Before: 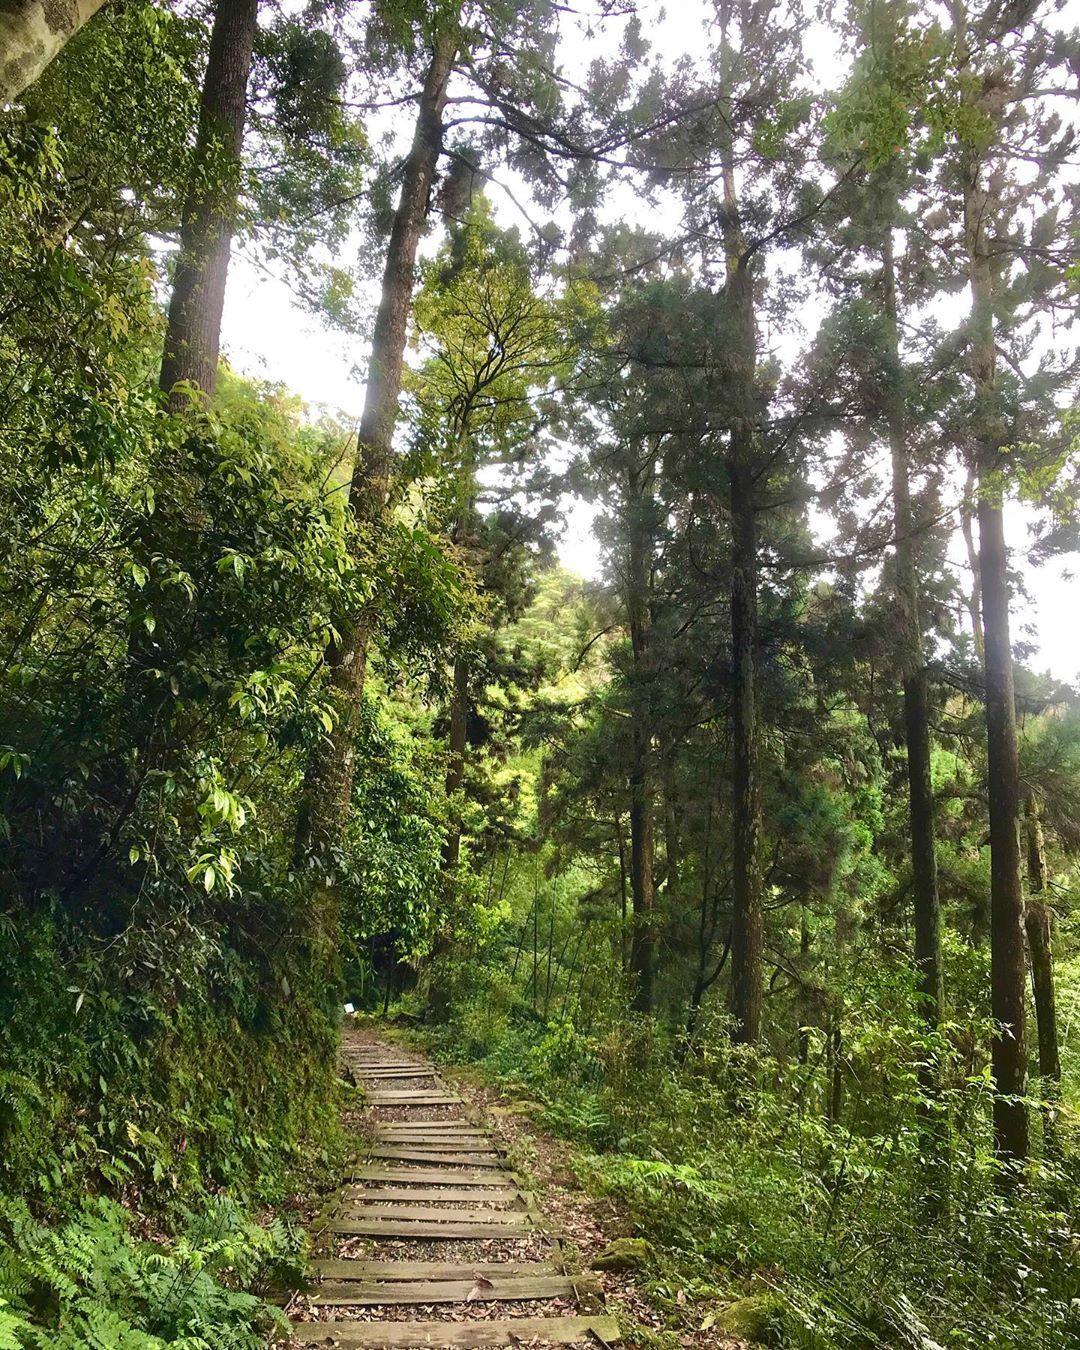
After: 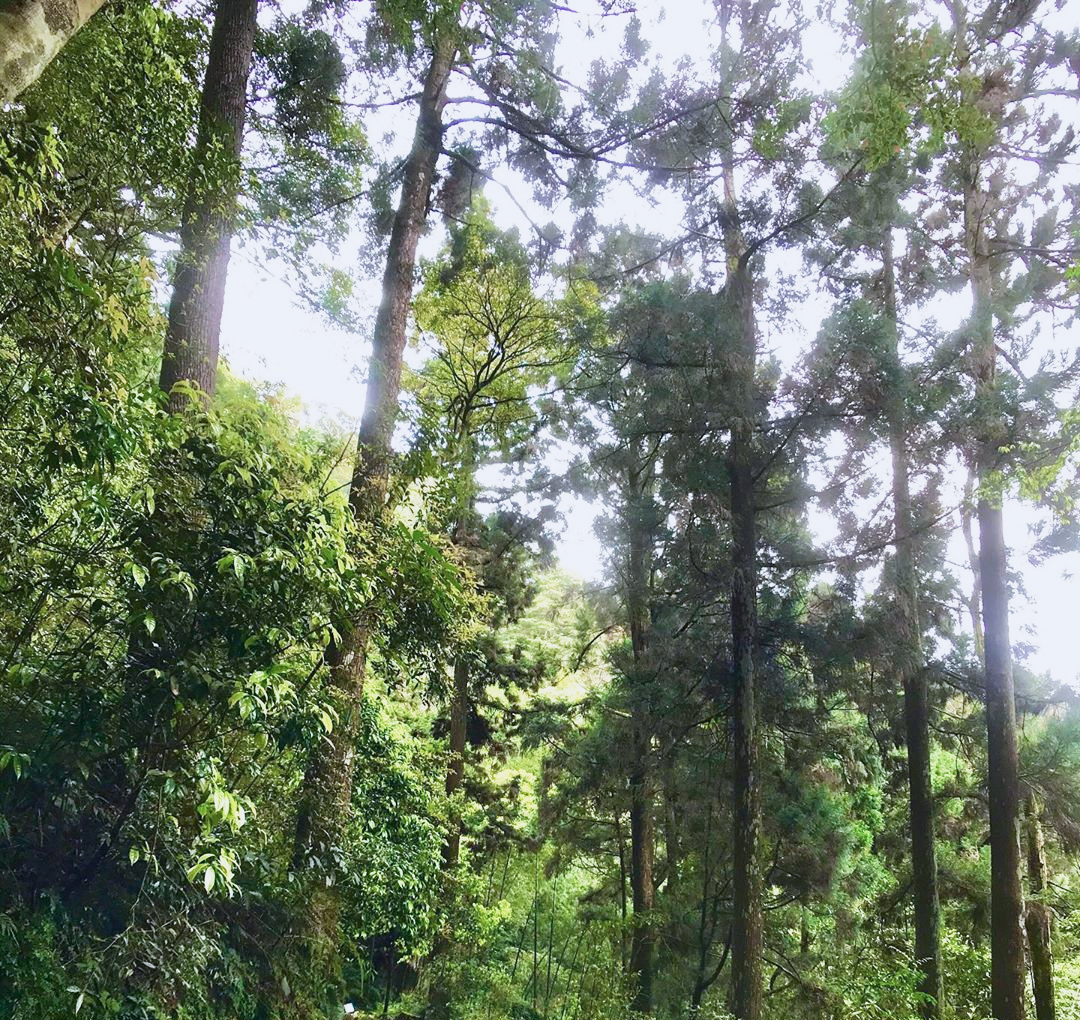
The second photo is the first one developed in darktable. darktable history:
crop: bottom 24.39%
color calibration: illuminant as shot in camera, x 0.37, y 0.382, temperature 4319.35 K, saturation algorithm version 1 (2020)
base curve: curves: ch0 [(0, 0) (0.088, 0.125) (0.176, 0.251) (0.354, 0.501) (0.613, 0.749) (1, 0.877)], preserve colors none
